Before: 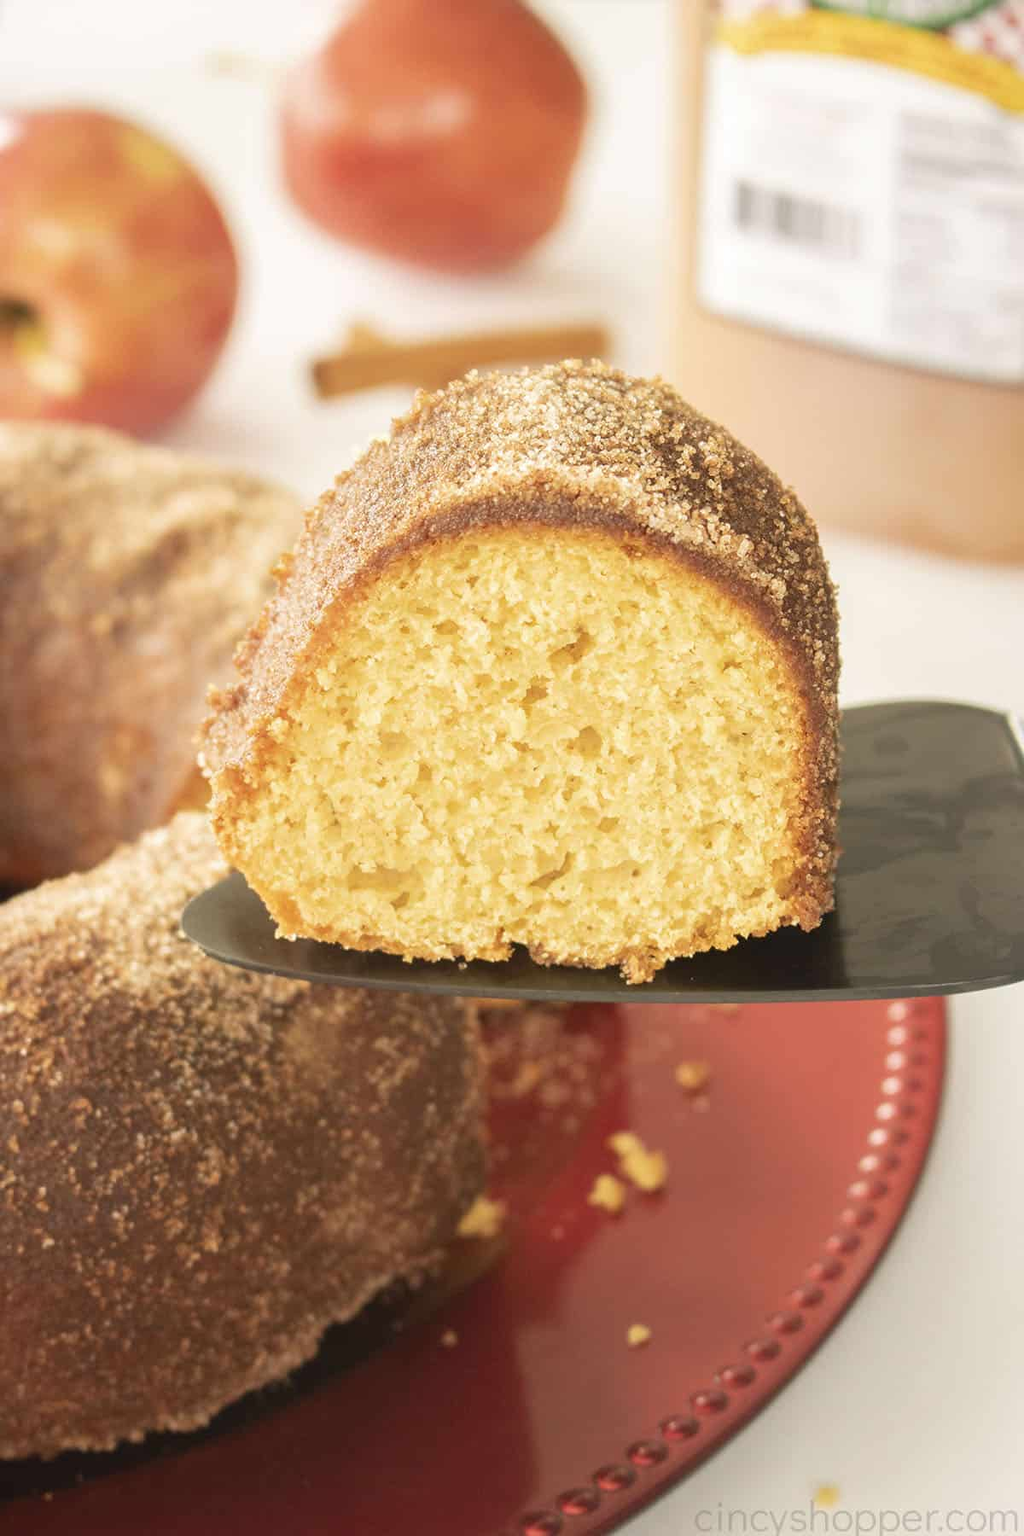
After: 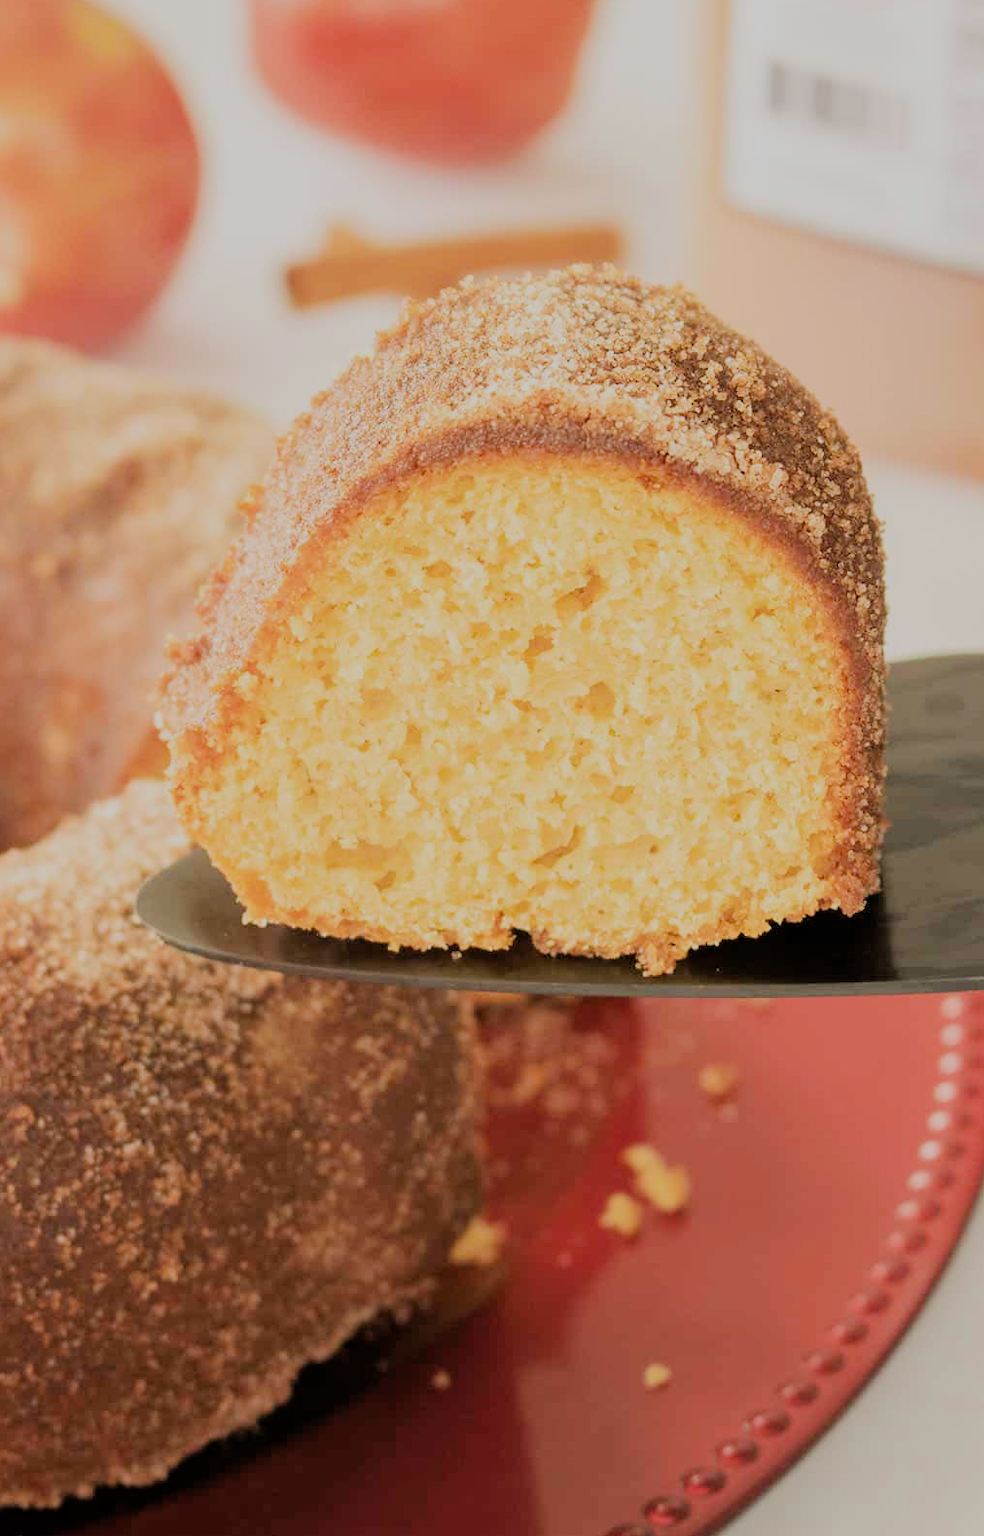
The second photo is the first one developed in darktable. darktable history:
filmic rgb: black relative exposure -6.05 EV, white relative exposure 6.97 EV, hardness 2.25
crop: left 6.116%, top 8.365%, right 9.531%, bottom 3.913%
